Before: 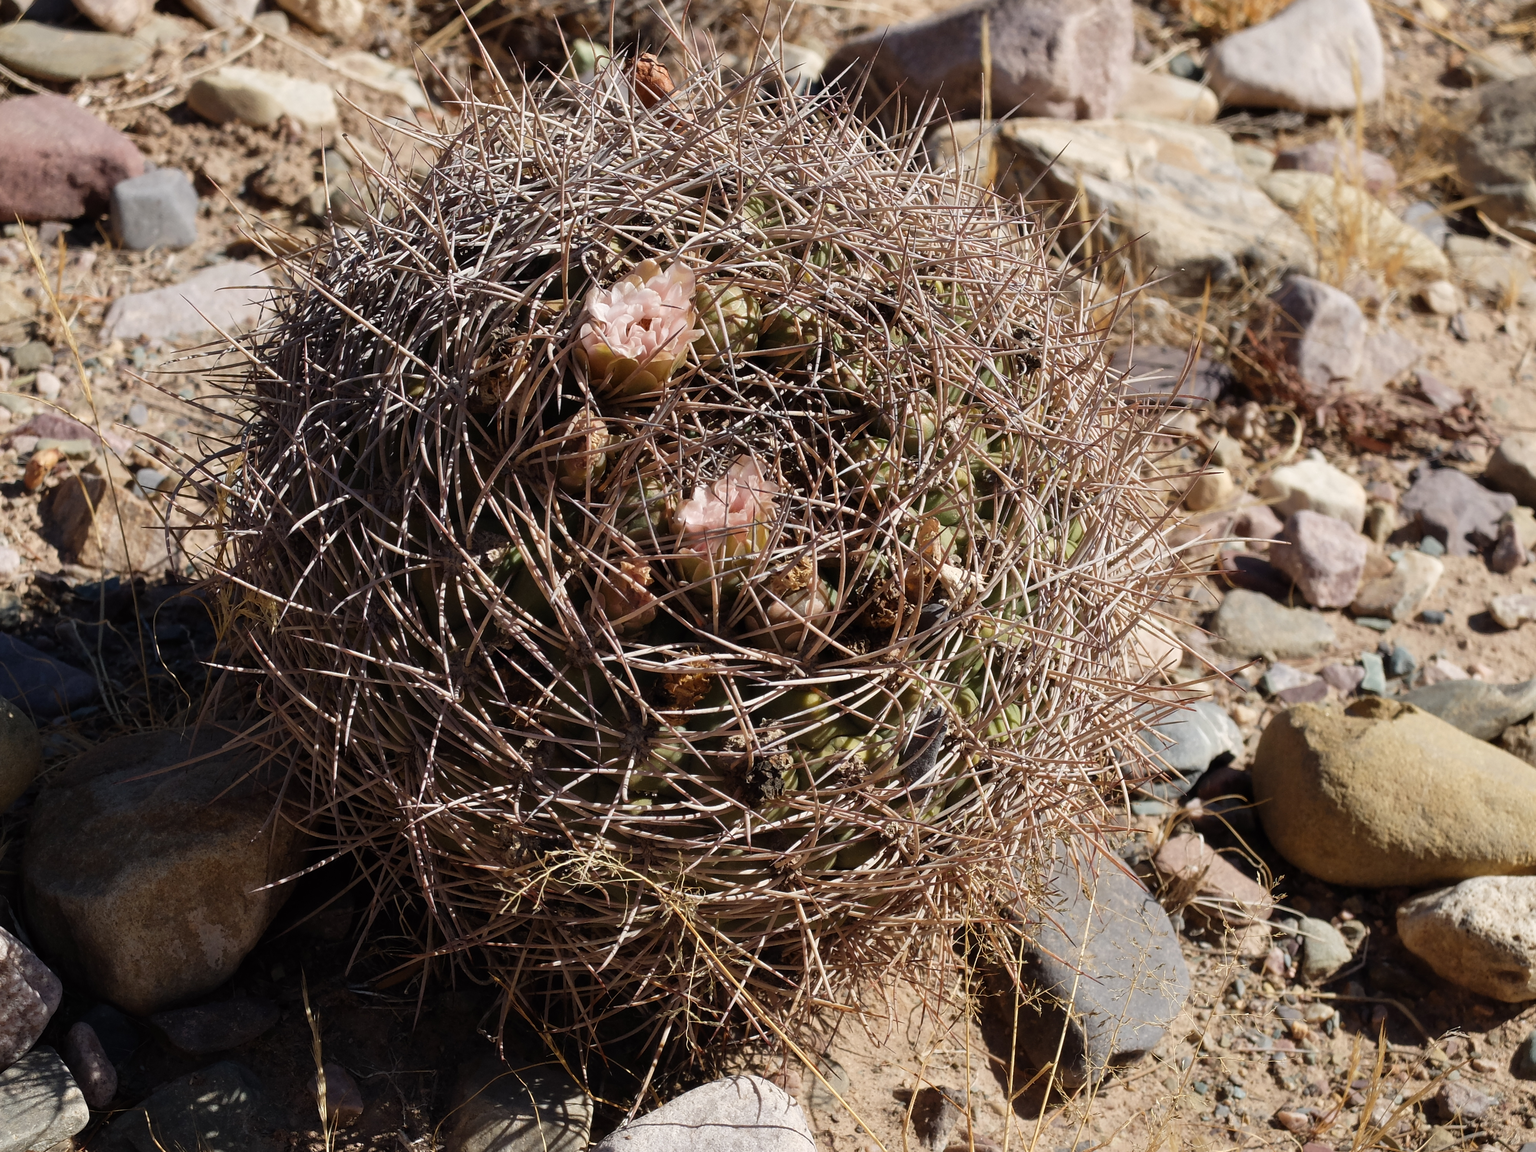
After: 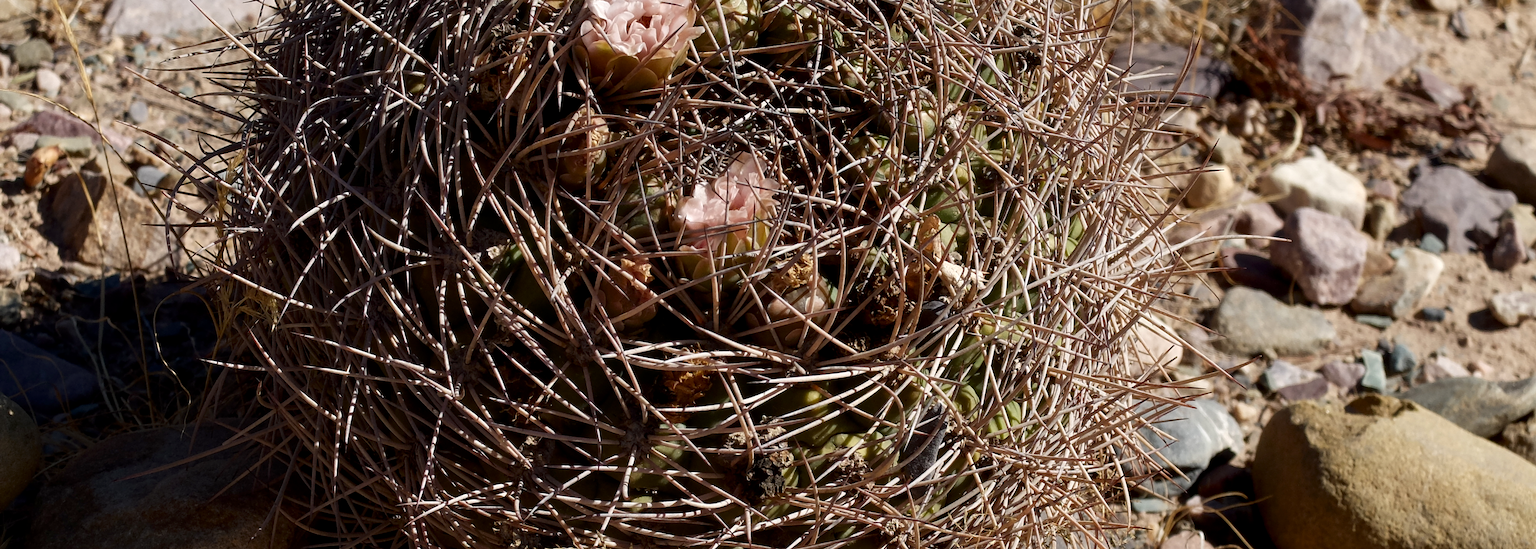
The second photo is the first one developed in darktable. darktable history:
contrast brightness saturation: contrast 0.066, brightness -0.129, saturation 0.061
local contrast: highlights 107%, shadows 100%, detail 119%, midtone range 0.2
crop and rotate: top 26.348%, bottom 25.974%
